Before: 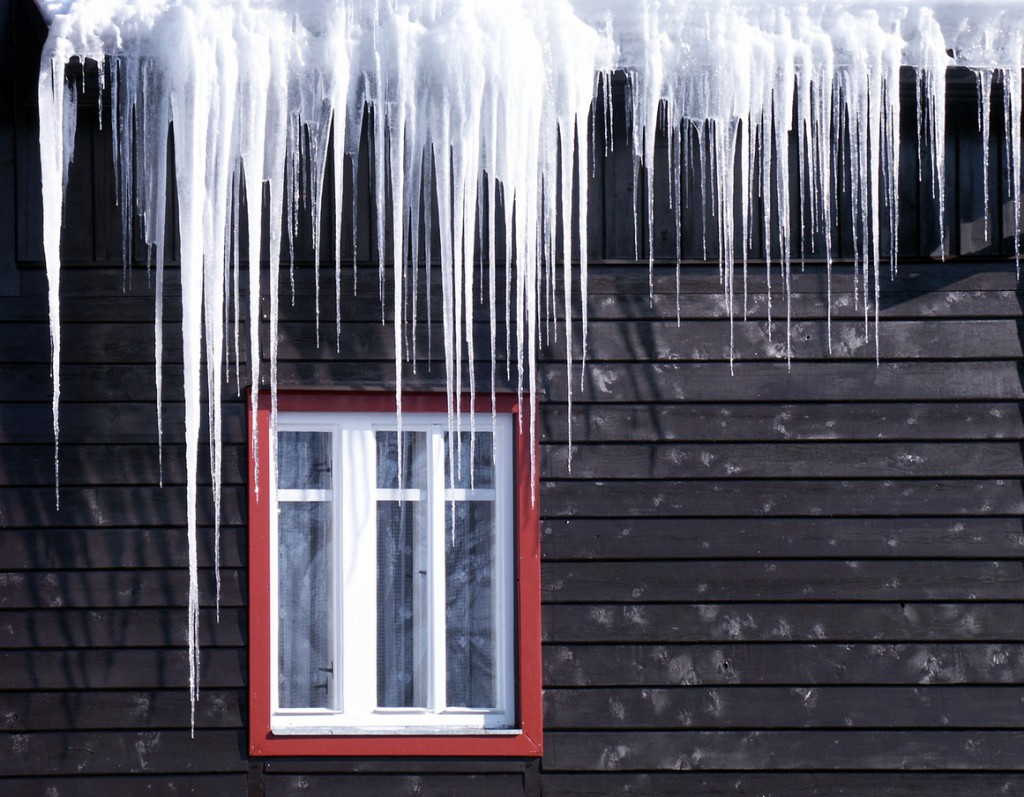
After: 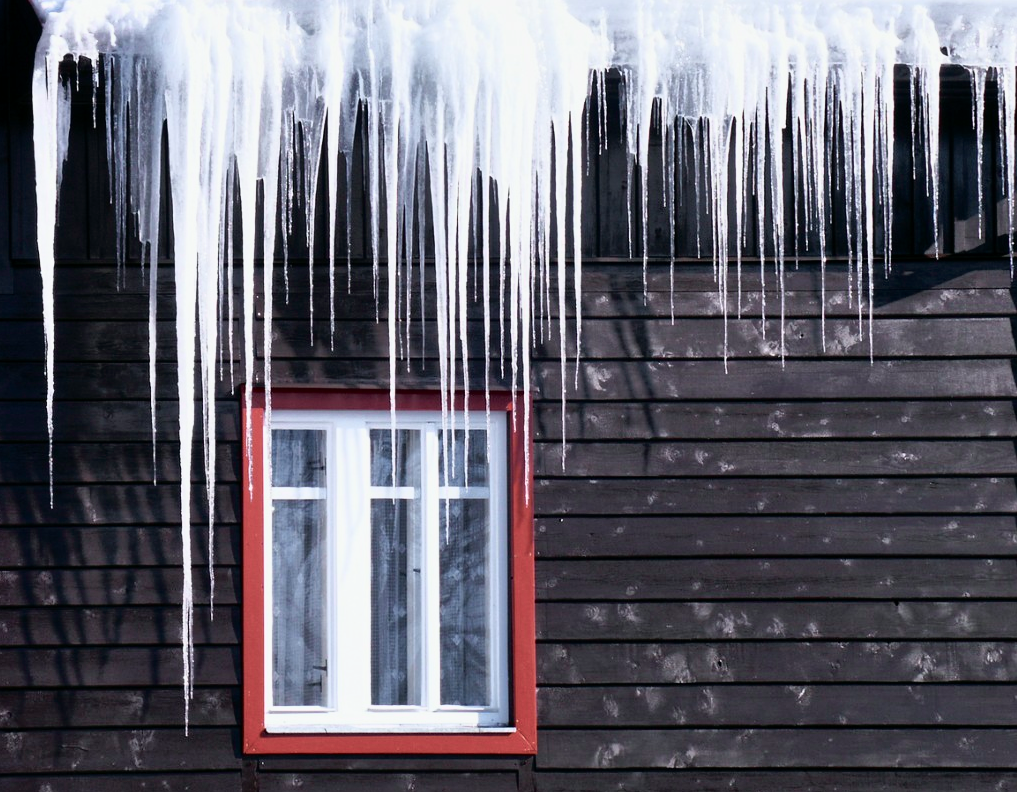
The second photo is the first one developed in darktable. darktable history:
tone curve: curves: ch0 [(0, 0) (0.105, 0.068) (0.181, 0.185) (0.28, 0.291) (0.384, 0.404) (0.485, 0.531) (0.638, 0.681) (0.795, 0.879) (1, 0.977)]; ch1 [(0, 0) (0.161, 0.092) (0.35, 0.33) (0.379, 0.401) (0.456, 0.469) (0.504, 0.5) (0.512, 0.514) (0.58, 0.597) (0.635, 0.646) (1, 1)]; ch2 [(0, 0) (0.371, 0.362) (0.437, 0.437) (0.5, 0.5) (0.53, 0.523) (0.56, 0.58) (0.622, 0.606) (1, 1)], color space Lab, independent channels, preserve colors none
crop and rotate: left 0.603%, top 0.287%, bottom 0.335%
shadows and highlights: shadows 29.19, highlights -28.78, low approximation 0.01, soften with gaussian
